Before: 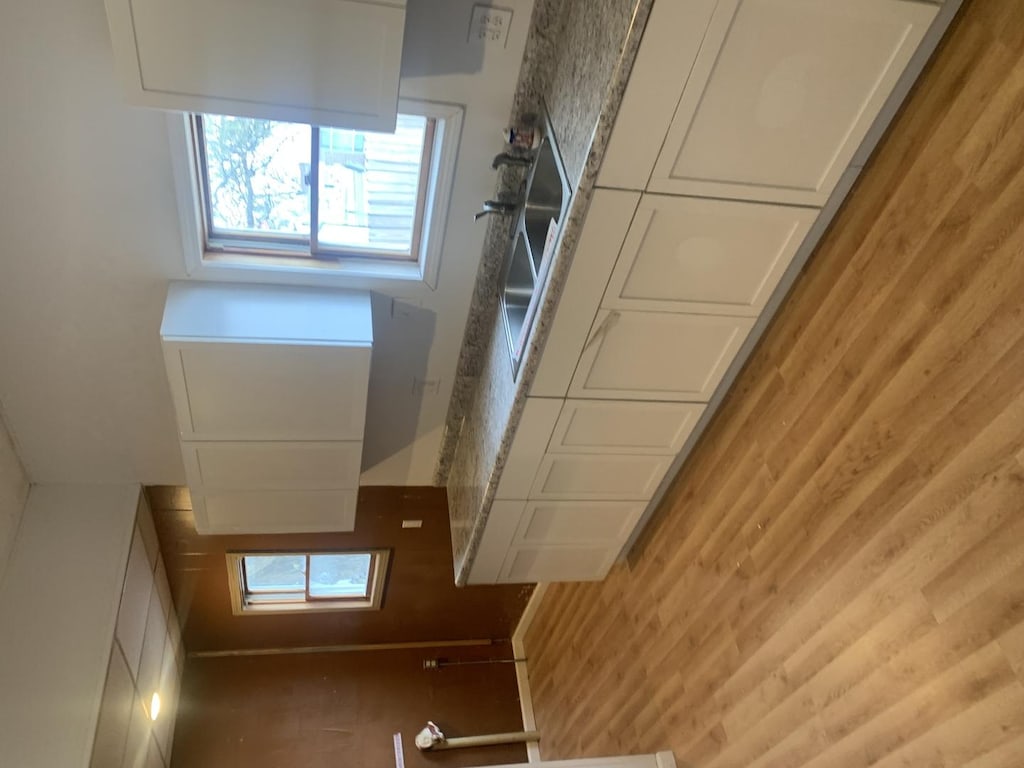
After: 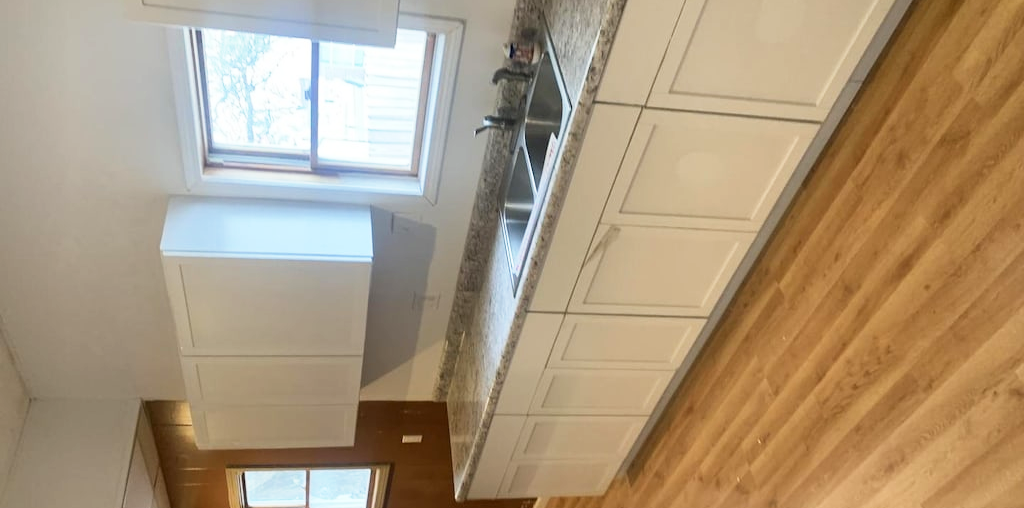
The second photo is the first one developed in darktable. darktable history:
crop: top 11.169%, bottom 22.655%
base curve: curves: ch0 [(0, 0) (0.579, 0.807) (1, 1)], preserve colors none
